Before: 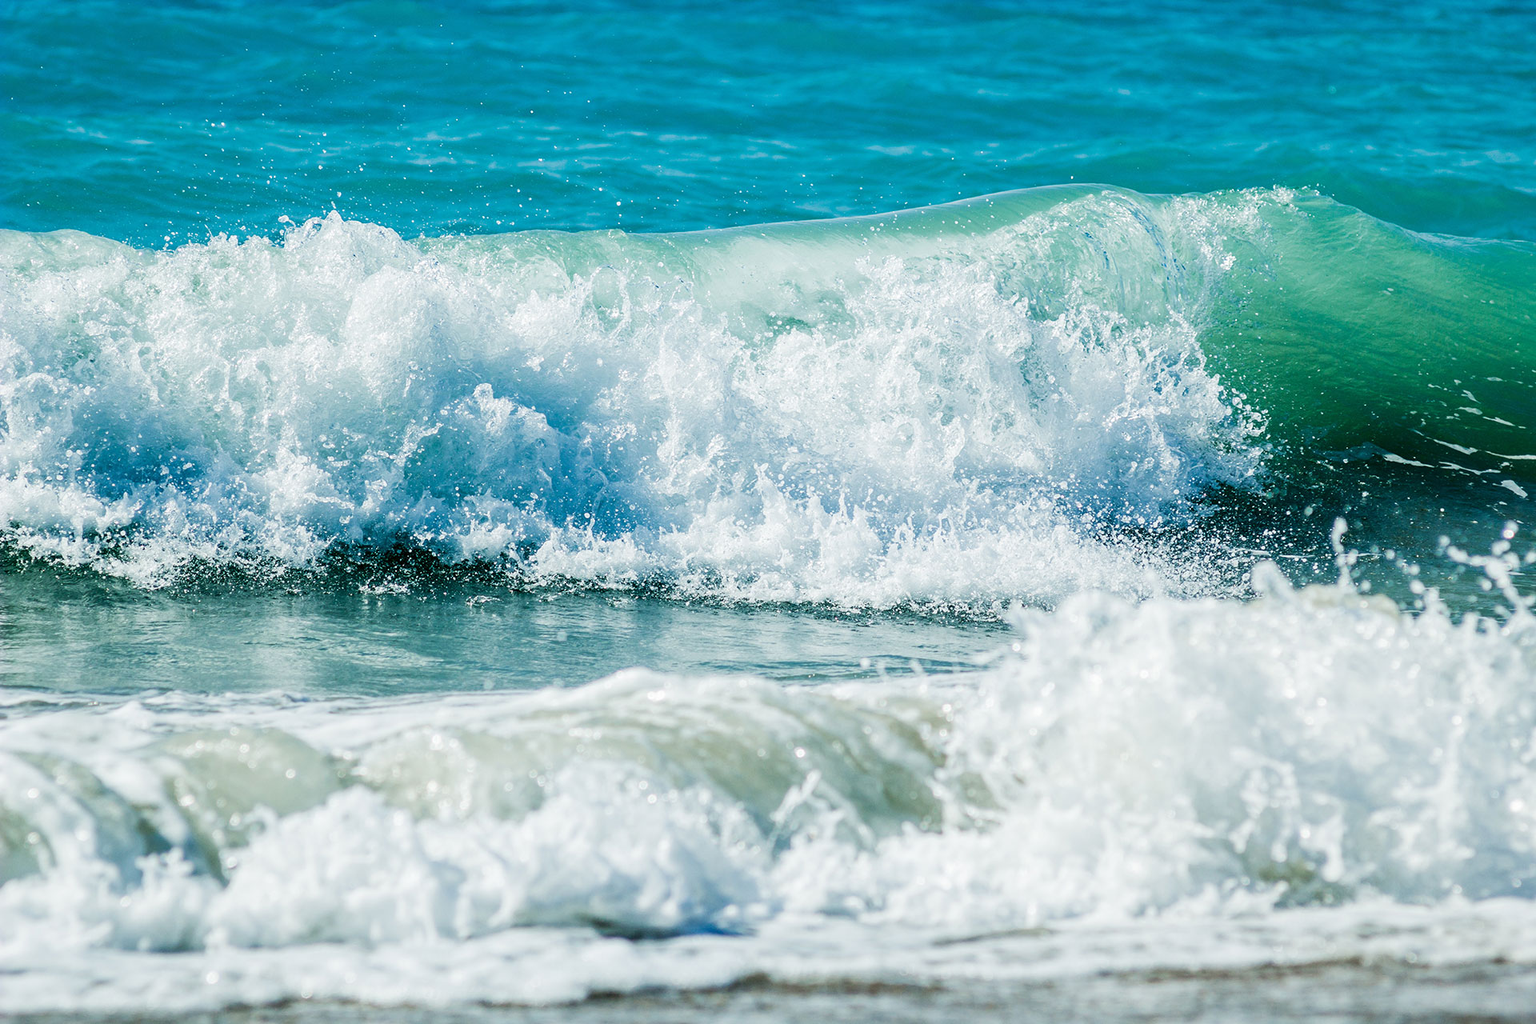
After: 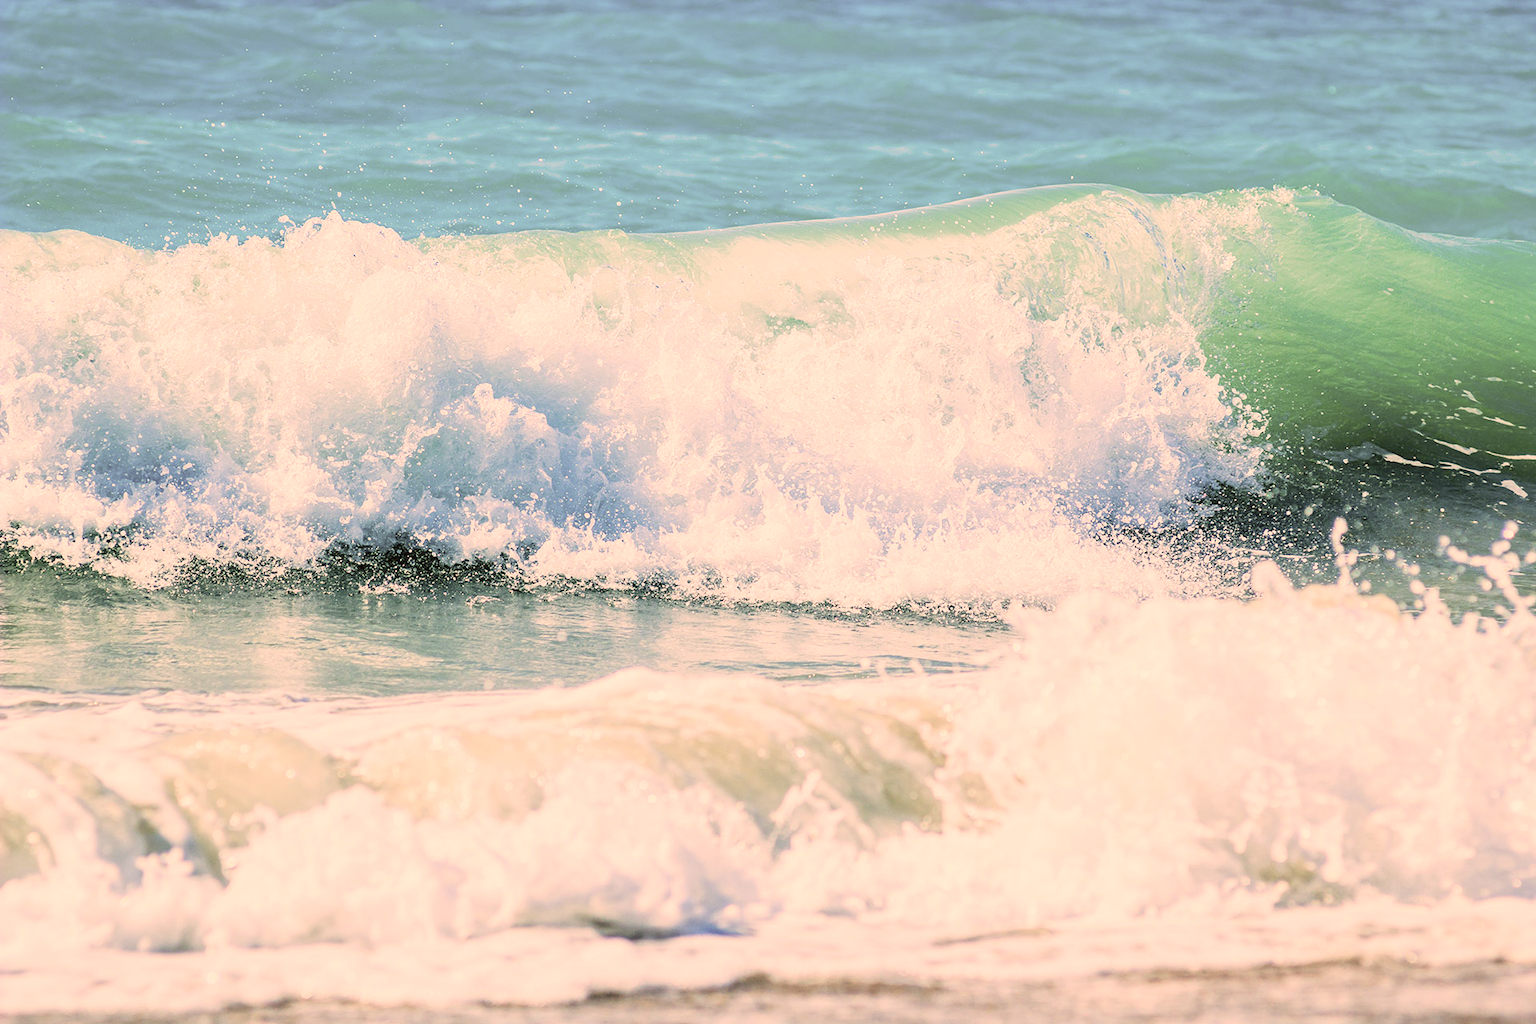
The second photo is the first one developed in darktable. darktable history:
color correction: highlights a* 21.88, highlights b* 22.25
global tonemap: drago (0.7, 100)
